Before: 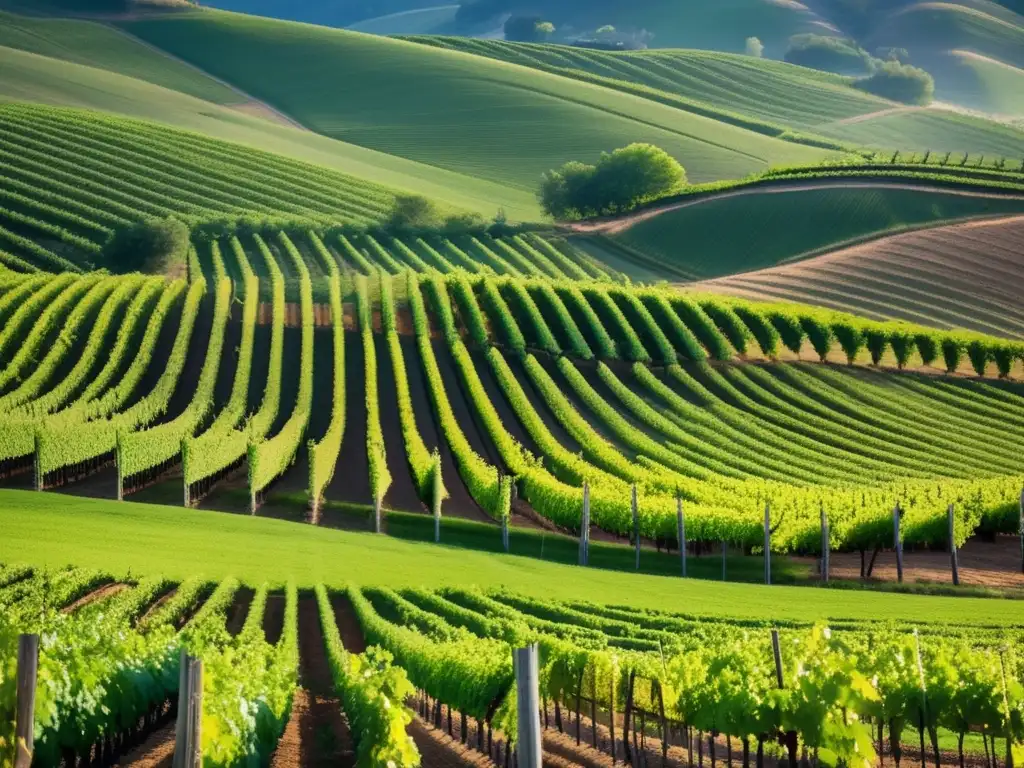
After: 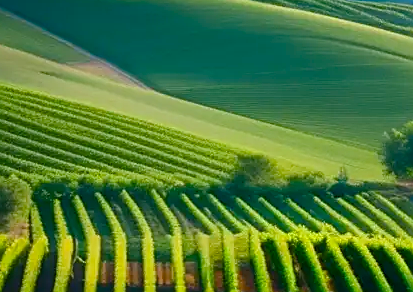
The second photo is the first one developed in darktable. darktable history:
sharpen: on, module defaults
color balance rgb: shadows lift › luminance -9.58%, linear chroma grading › global chroma 14.475%, perceptual saturation grading › global saturation 20%, perceptual saturation grading › highlights -24.821%, perceptual saturation grading › shadows 24.982%, global vibrance 20%
crop: left 15.493%, top 5.461%, right 44.079%, bottom 56.484%
